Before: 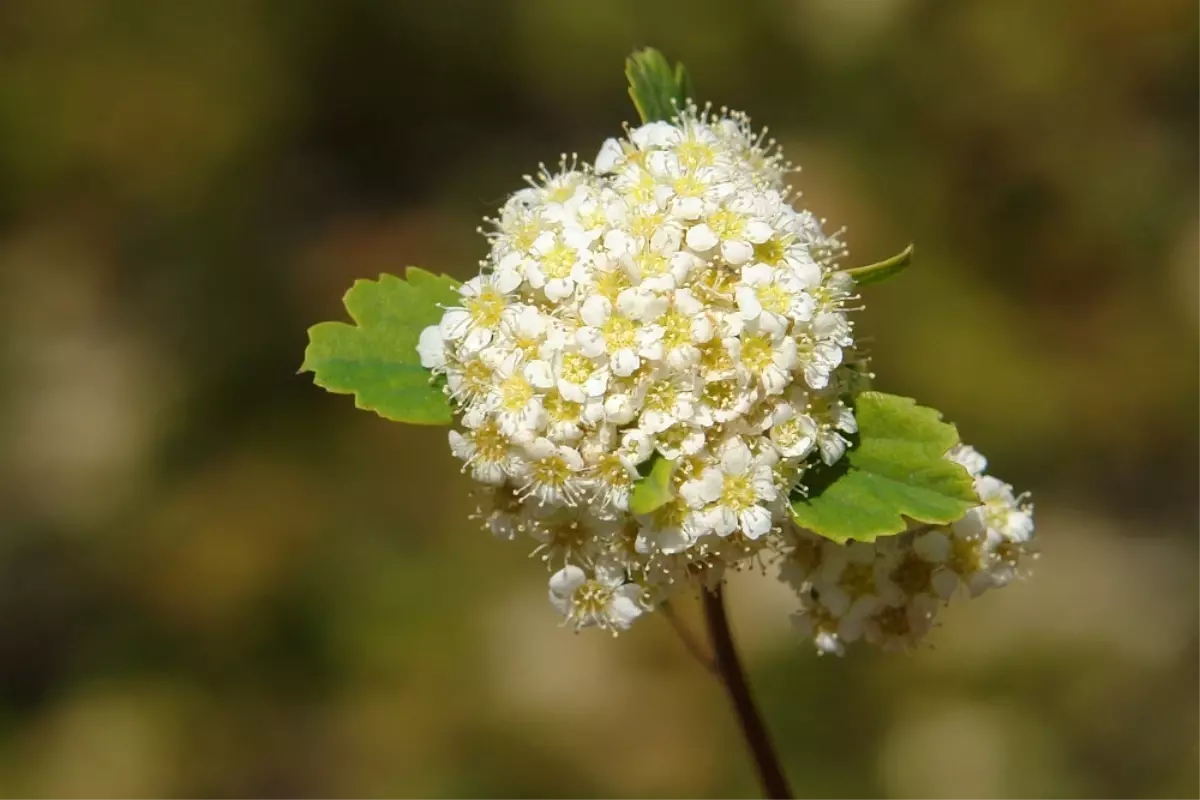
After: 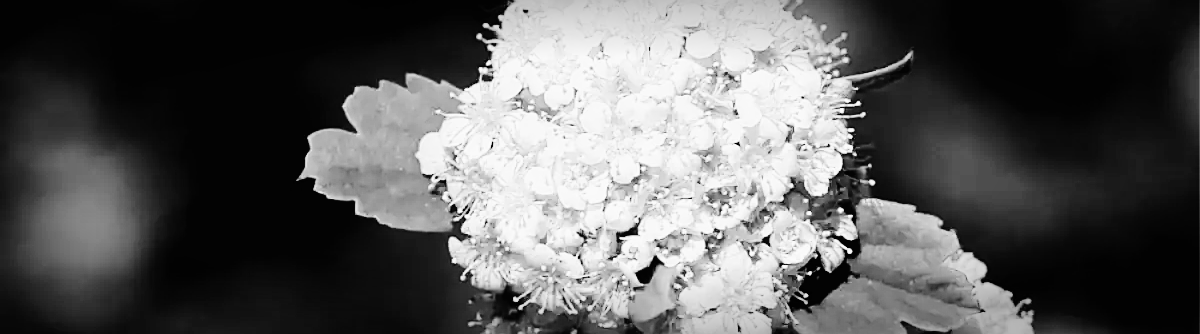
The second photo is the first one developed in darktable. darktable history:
crop and rotate: top 24.191%, bottom 34.026%
filmic rgb: black relative exposure -5.02 EV, white relative exposure 3.53 EV, hardness 3.16, contrast 1.5, highlights saturation mix -48.78%, add noise in highlights 0.001, preserve chrominance no, color science v3 (2019), use custom middle-gray values true, contrast in highlights soft
color zones: curves: ch1 [(0, 0.006) (0.094, 0.285) (0.171, 0.001) (0.429, 0.001) (0.571, 0.003) (0.714, 0.004) (0.857, 0.004) (1, 0.006)]
tone curve: curves: ch0 [(0, 0) (0.003, 0.009) (0.011, 0.009) (0.025, 0.01) (0.044, 0.02) (0.069, 0.032) (0.1, 0.048) (0.136, 0.092) (0.177, 0.153) (0.224, 0.217) (0.277, 0.306) (0.335, 0.402) (0.399, 0.488) (0.468, 0.574) (0.543, 0.648) (0.623, 0.716) (0.709, 0.783) (0.801, 0.851) (0.898, 0.92) (1, 1)], color space Lab, linked channels, preserve colors none
vignetting: fall-off start 66.17%, fall-off radius 39.84%, saturation 0.37, center (-0.009, 0), automatic ratio true, width/height ratio 0.679
contrast brightness saturation: contrast 0.251, saturation -0.318
sharpen: on, module defaults
